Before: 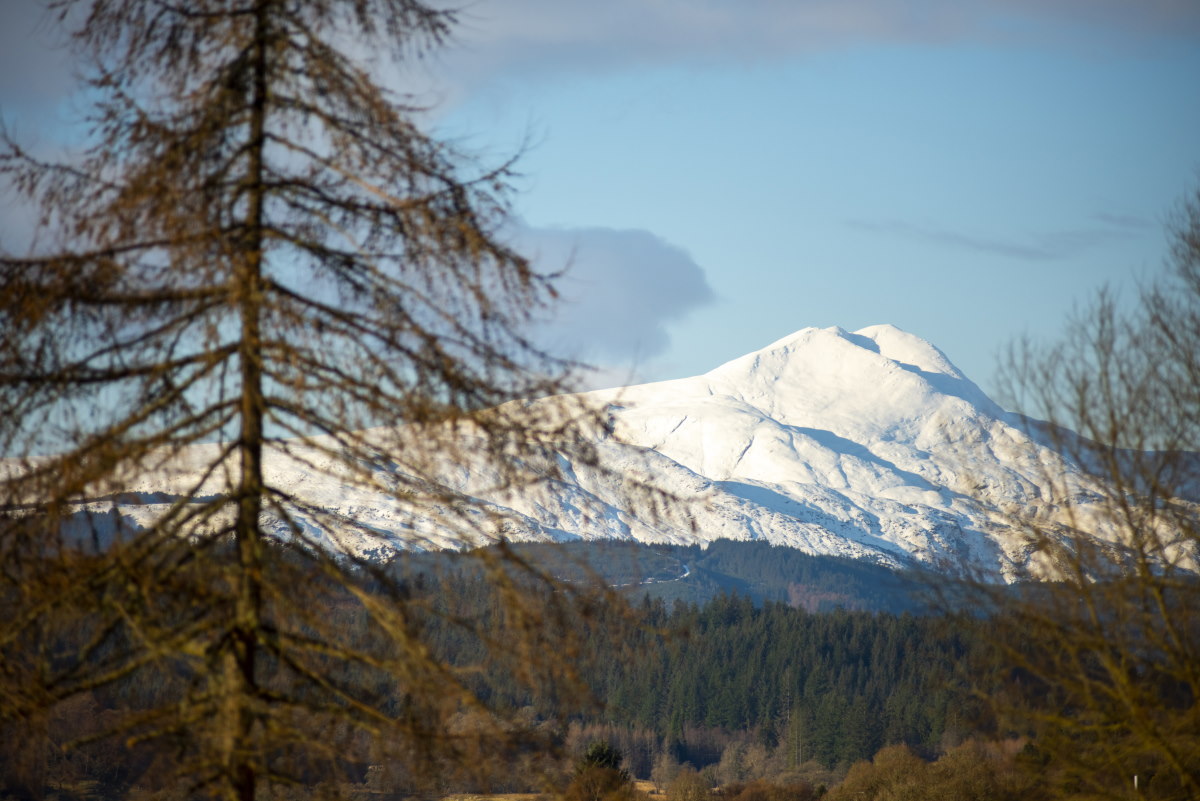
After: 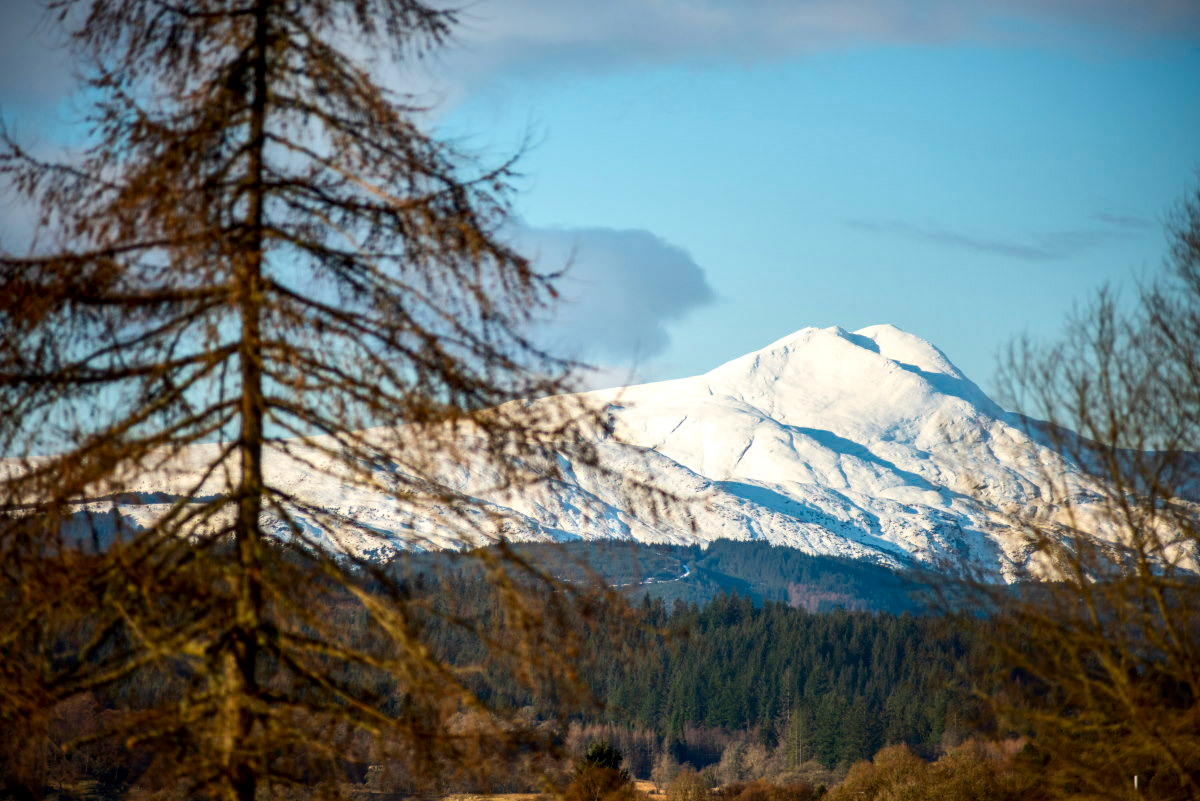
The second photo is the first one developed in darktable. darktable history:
local contrast: on, module defaults
contrast brightness saturation: contrast 0.15, brightness -0.01, saturation 0.1
shadows and highlights: shadows 29.32, highlights -29.32, low approximation 0.01, soften with gaussian
